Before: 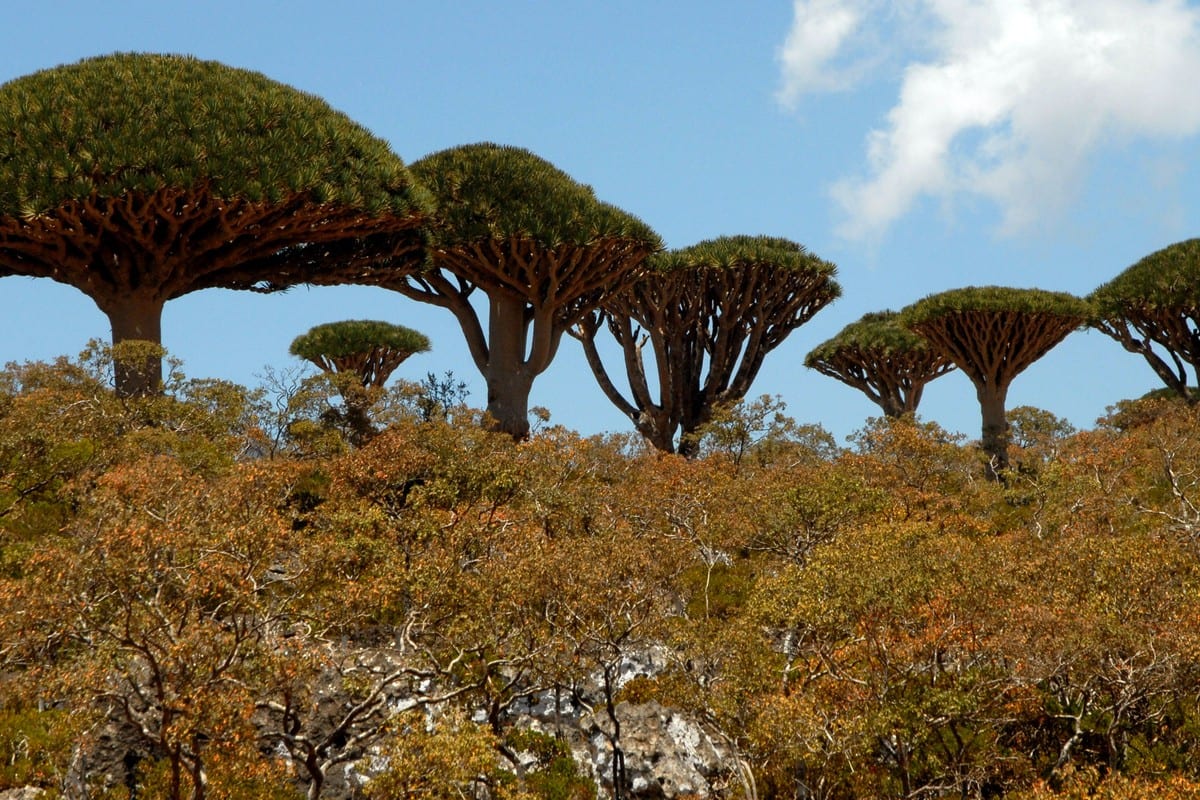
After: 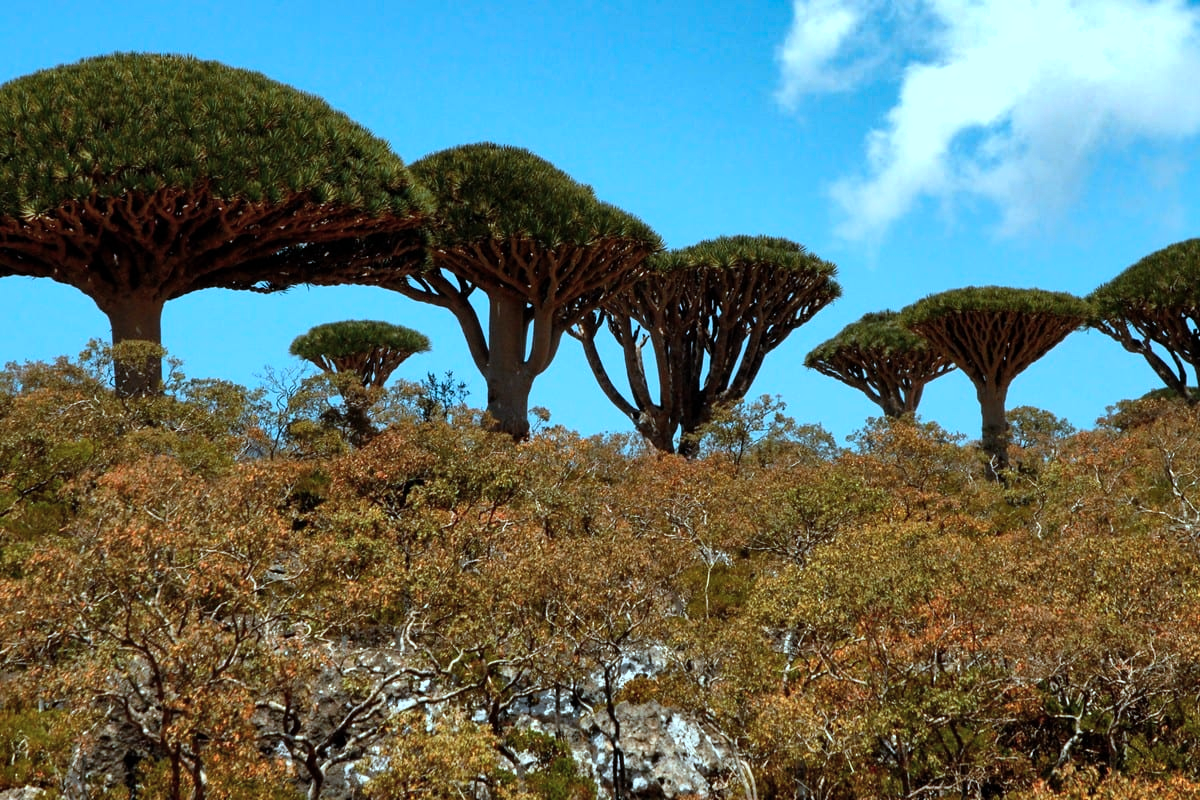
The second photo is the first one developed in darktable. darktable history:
shadows and highlights: low approximation 0.01, soften with gaussian
color correction: highlights a* -10.69, highlights b* -19.19
color balance: contrast 10%
